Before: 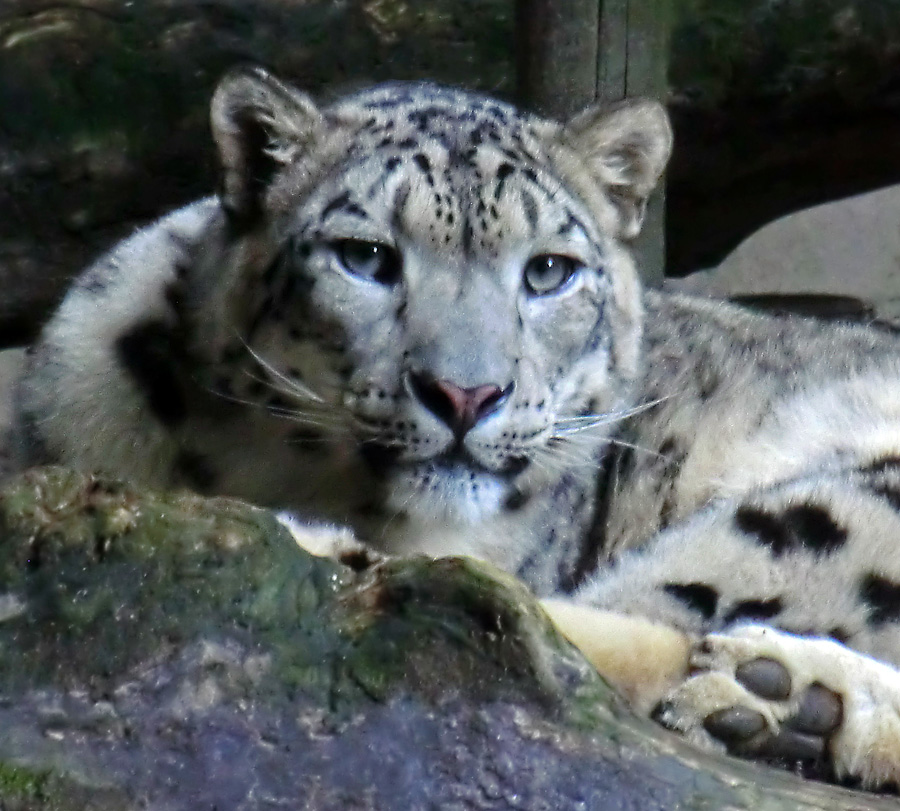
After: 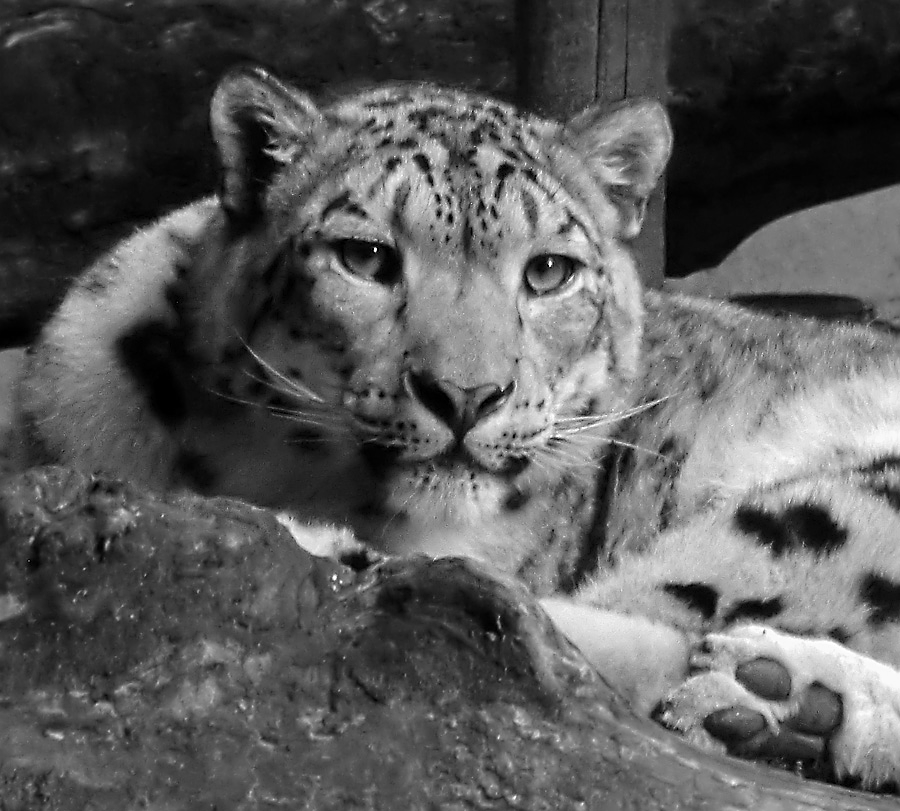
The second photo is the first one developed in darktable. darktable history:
sharpen: on, module defaults
monochrome: a 32, b 64, size 2.3
